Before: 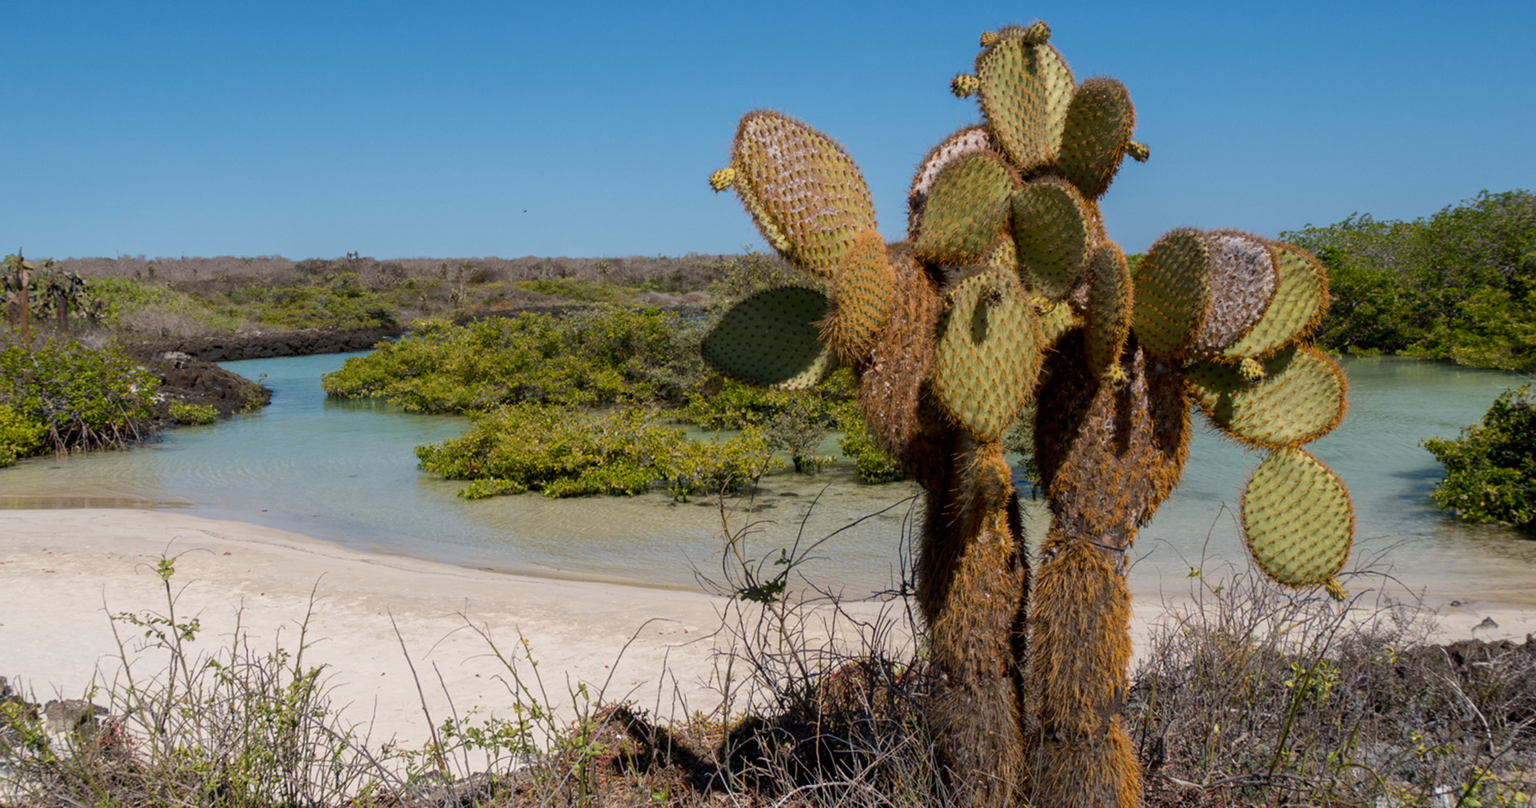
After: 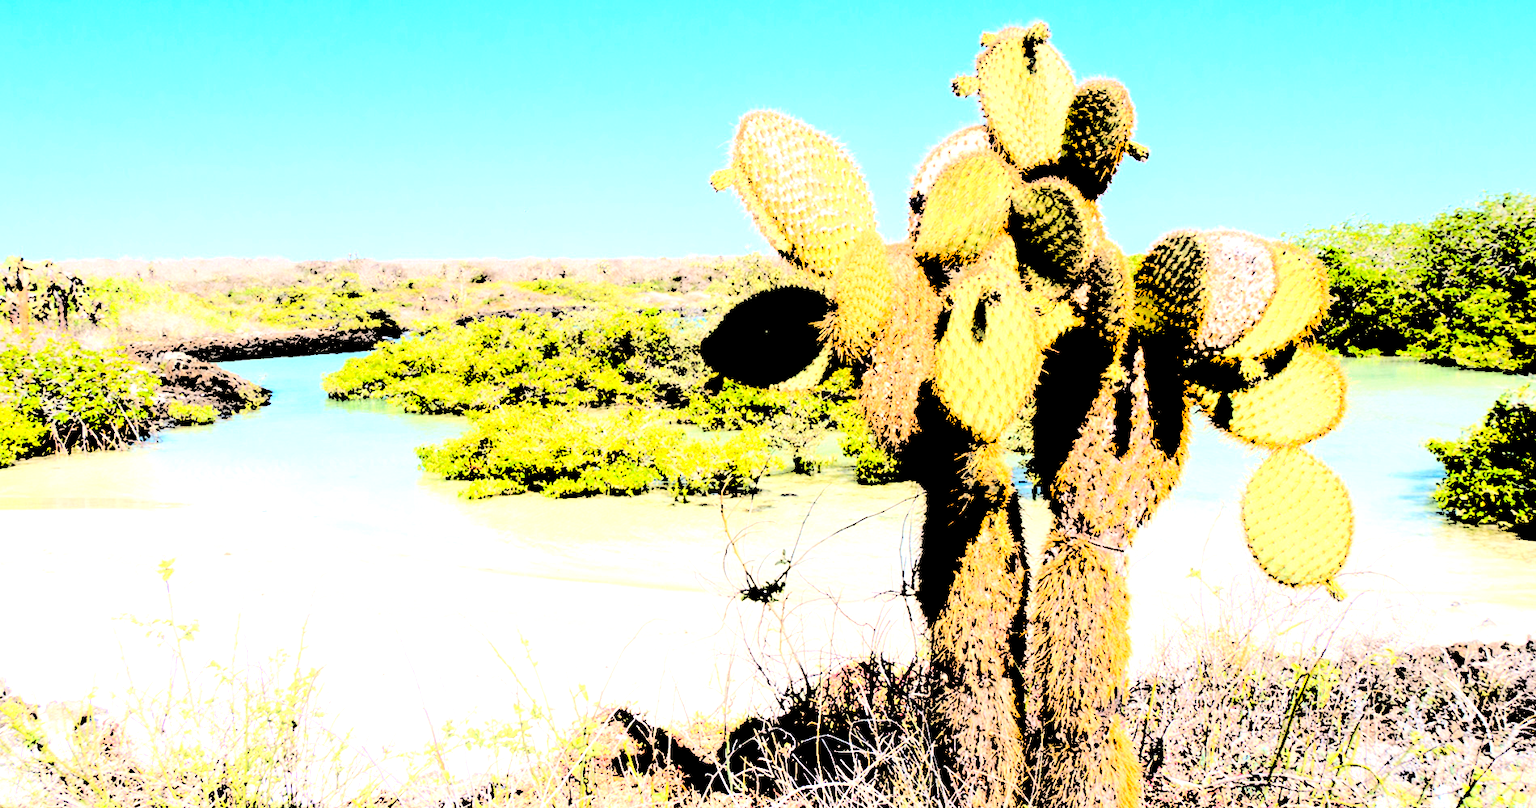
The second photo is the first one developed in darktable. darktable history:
haze removal: strength -0.05, compatibility mode true, adaptive false
exposure: compensate exposure bias true, compensate highlight preservation false
levels: levels [0.246, 0.256, 0.506]
